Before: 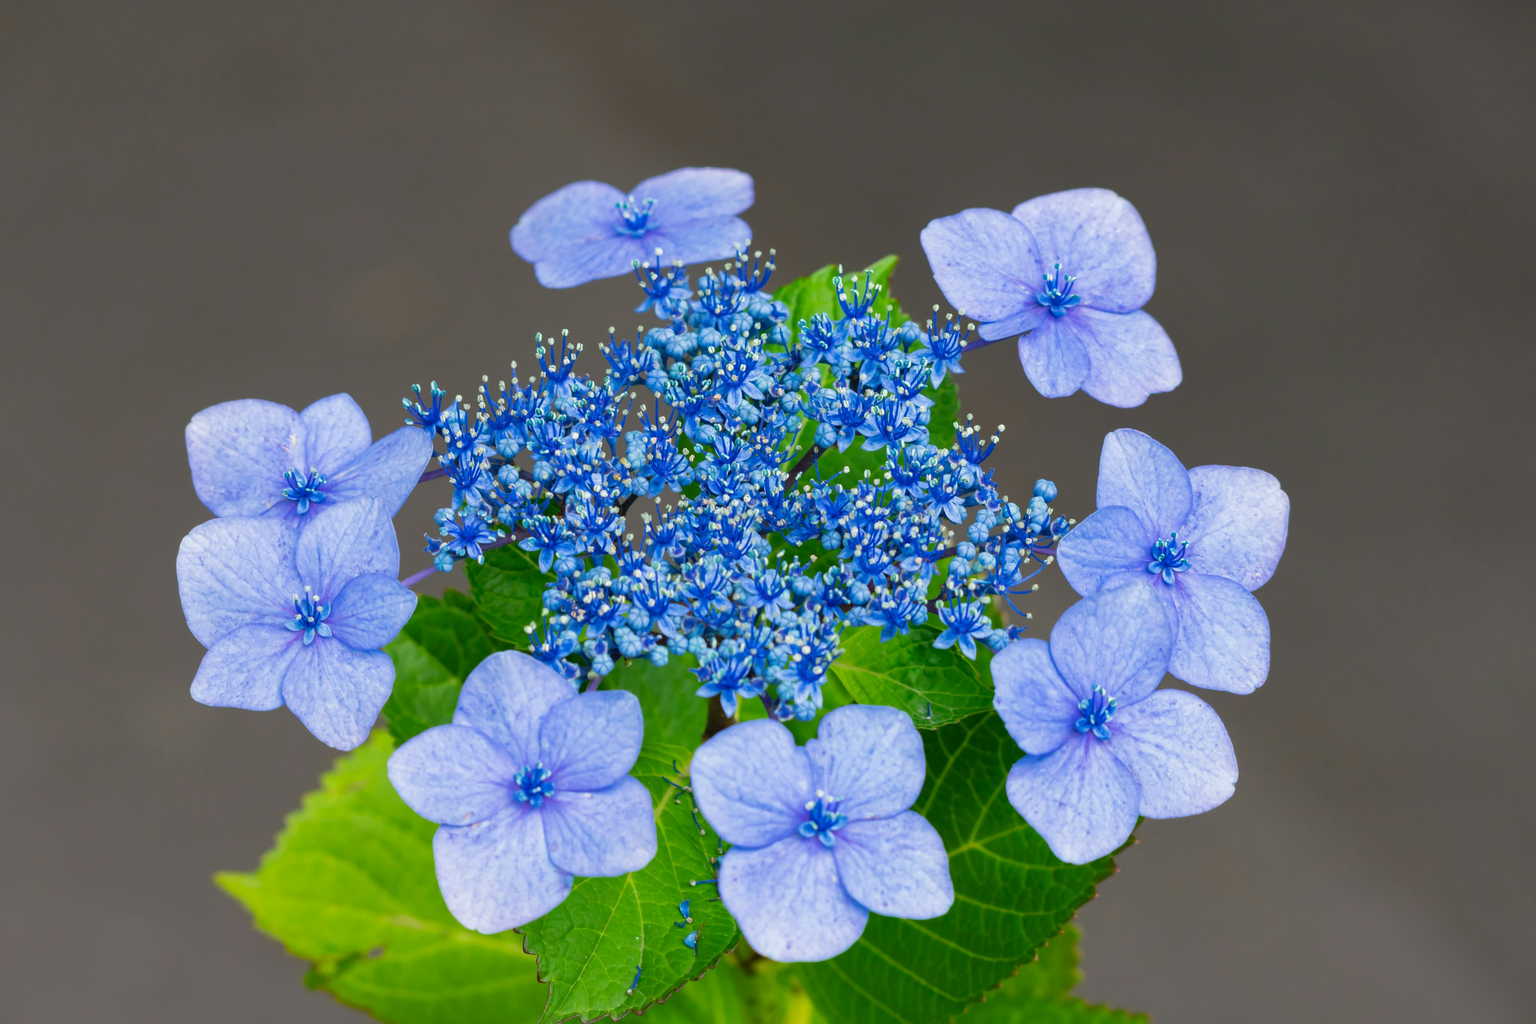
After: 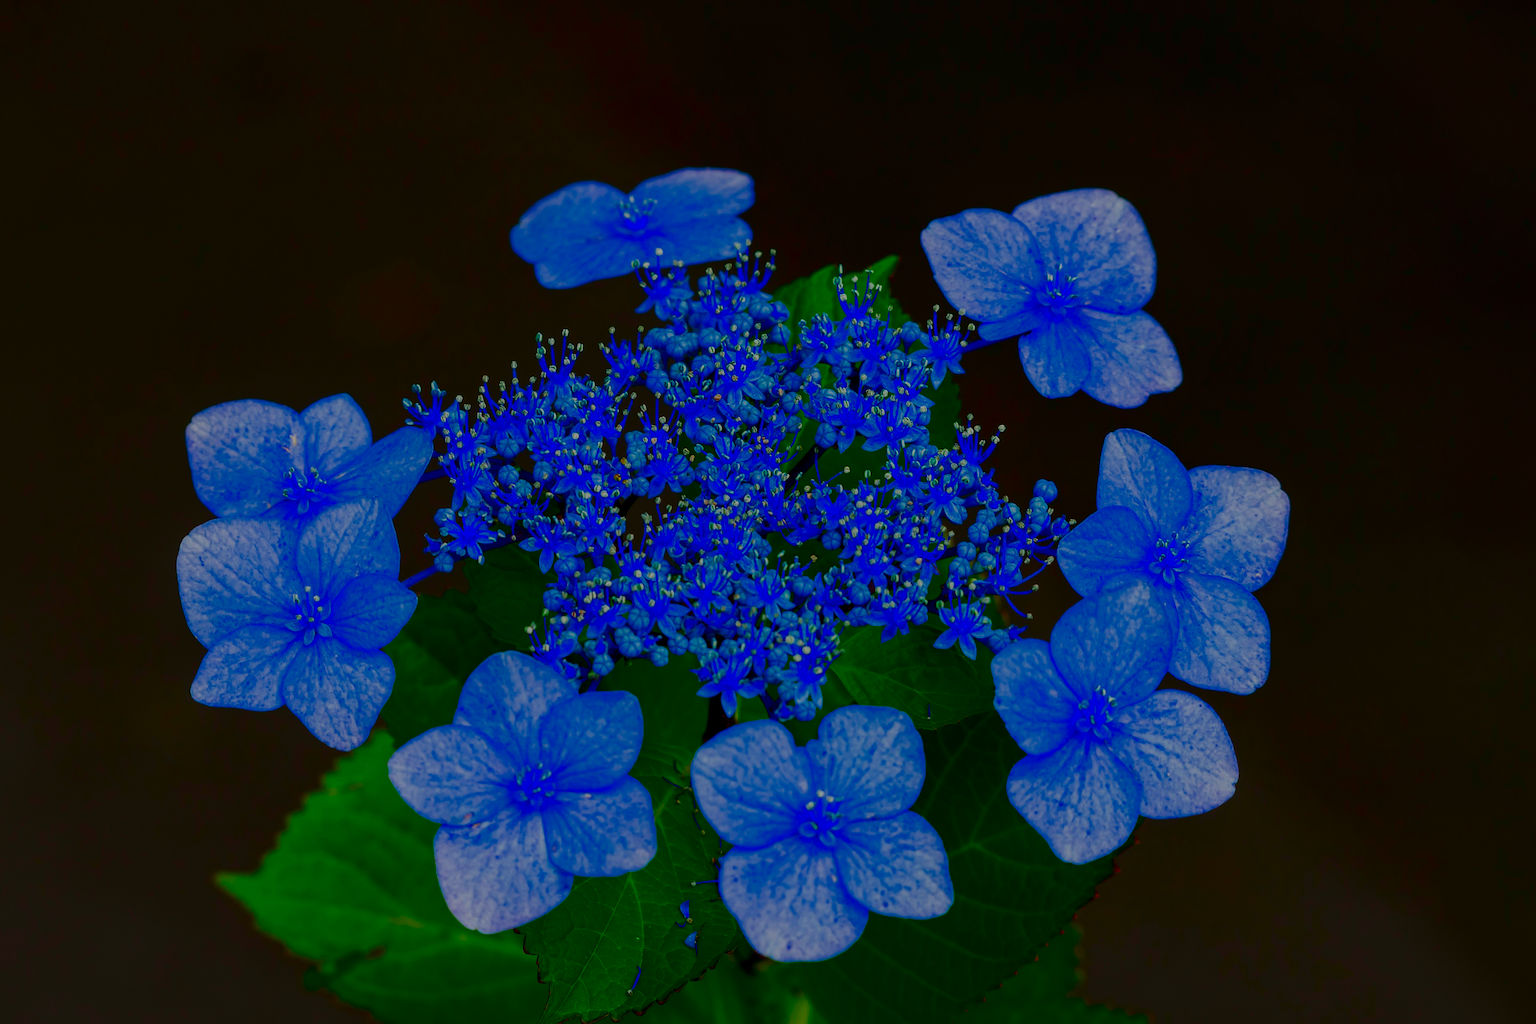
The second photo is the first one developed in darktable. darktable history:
filmic rgb: black relative exposure -7.73 EV, white relative exposure 4.39 EV, hardness 3.76, latitude 39%, contrast 0.981, highlights saturation mix 8.55%, shadows ↔ highlights balance 4.95%, iterations of high-quality reconstruction 10
sharpen: radius 1.555, amount 0.361, threshold 1.191
local contrast: on, module defaults
exposure: exposure -0.001 EV, compensate exposure bias true, compensate highlight preservation false
contrast brightness saturation: brightness -0.992, saturation 1
